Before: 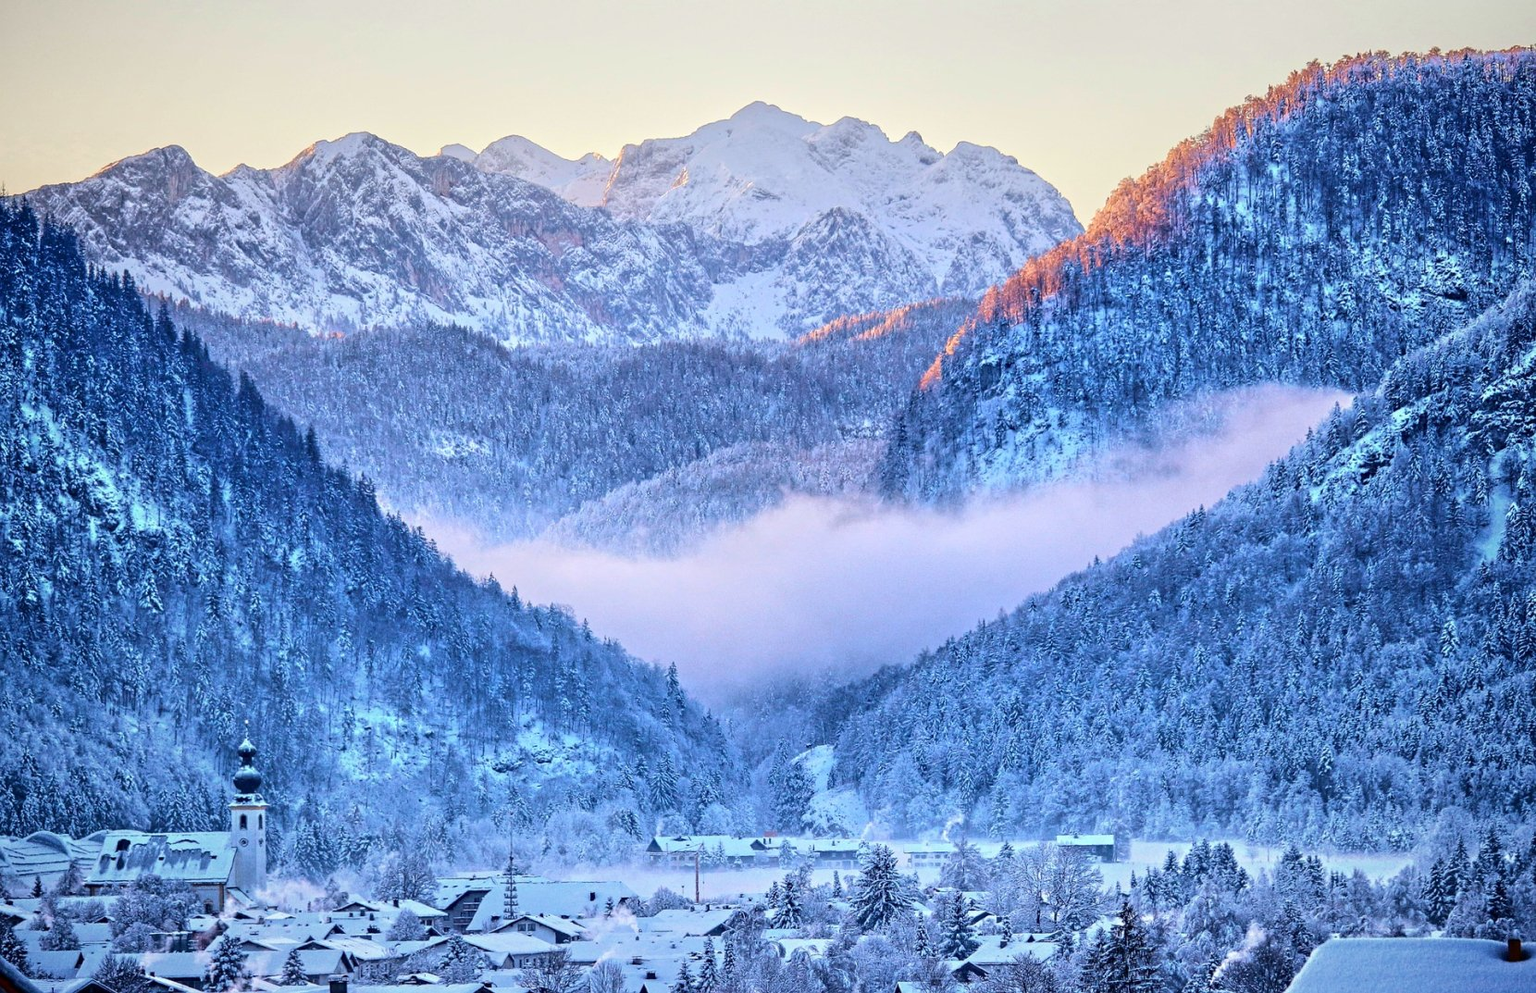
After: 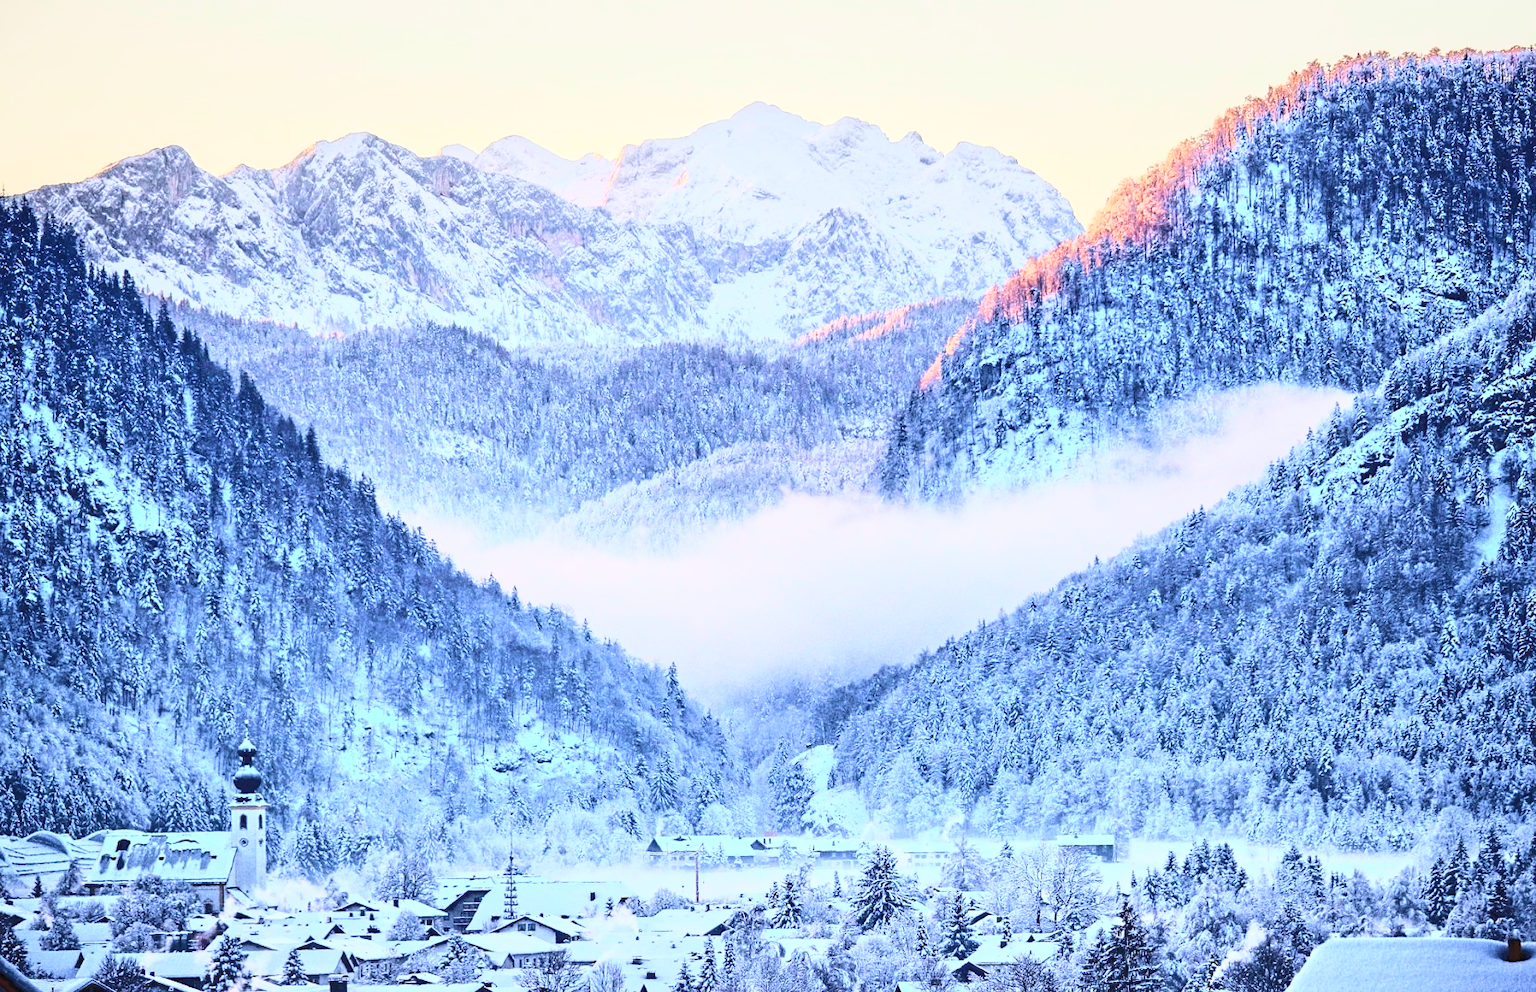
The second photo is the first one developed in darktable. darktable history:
tone curve: curves: ch0 [(0, 0) (0.003, 0.037) (0.011, 0.061) (0.025, 0.104) (0.044, 0.145) (0.069, 0.145) (0.1, 0.127) (0.136, 0.175) (0.177, 0.207) (0.224, 0.252) (0.277, 0.341) (0.335, 0.446) (0.399, 0.554) (0.468, 0.658) (0.543, 0.757) (0.623, 0.843) (0.709, 0.919) (0.801, 0.958) (0.898, 0.975) (1, 1)], color space Lab, independent channels, preserve colors none
velvia: on, module defaults
